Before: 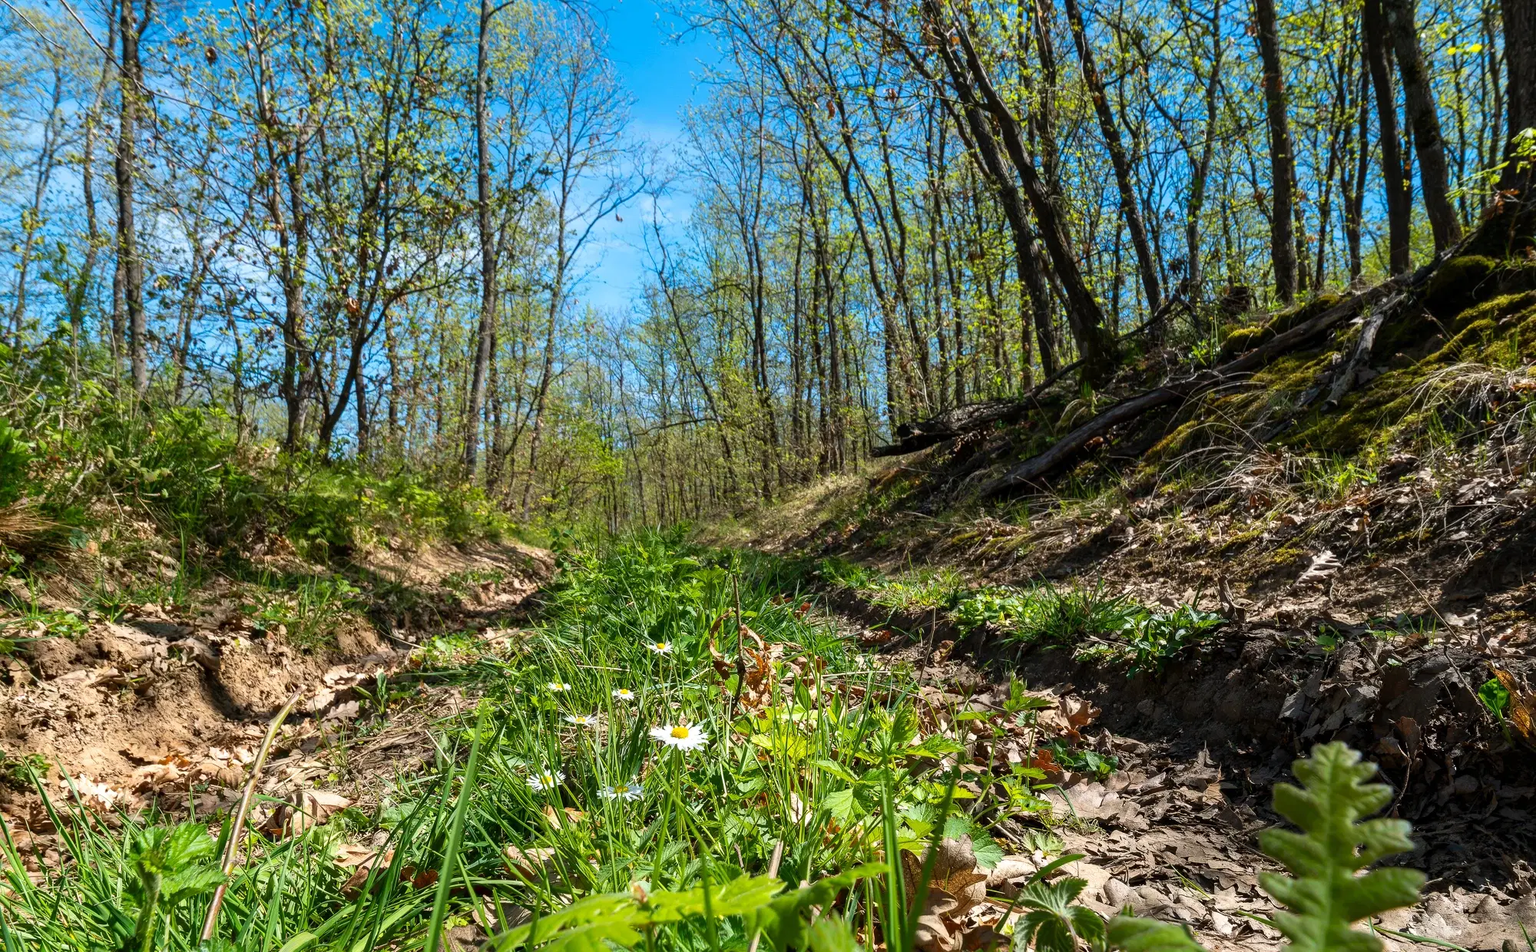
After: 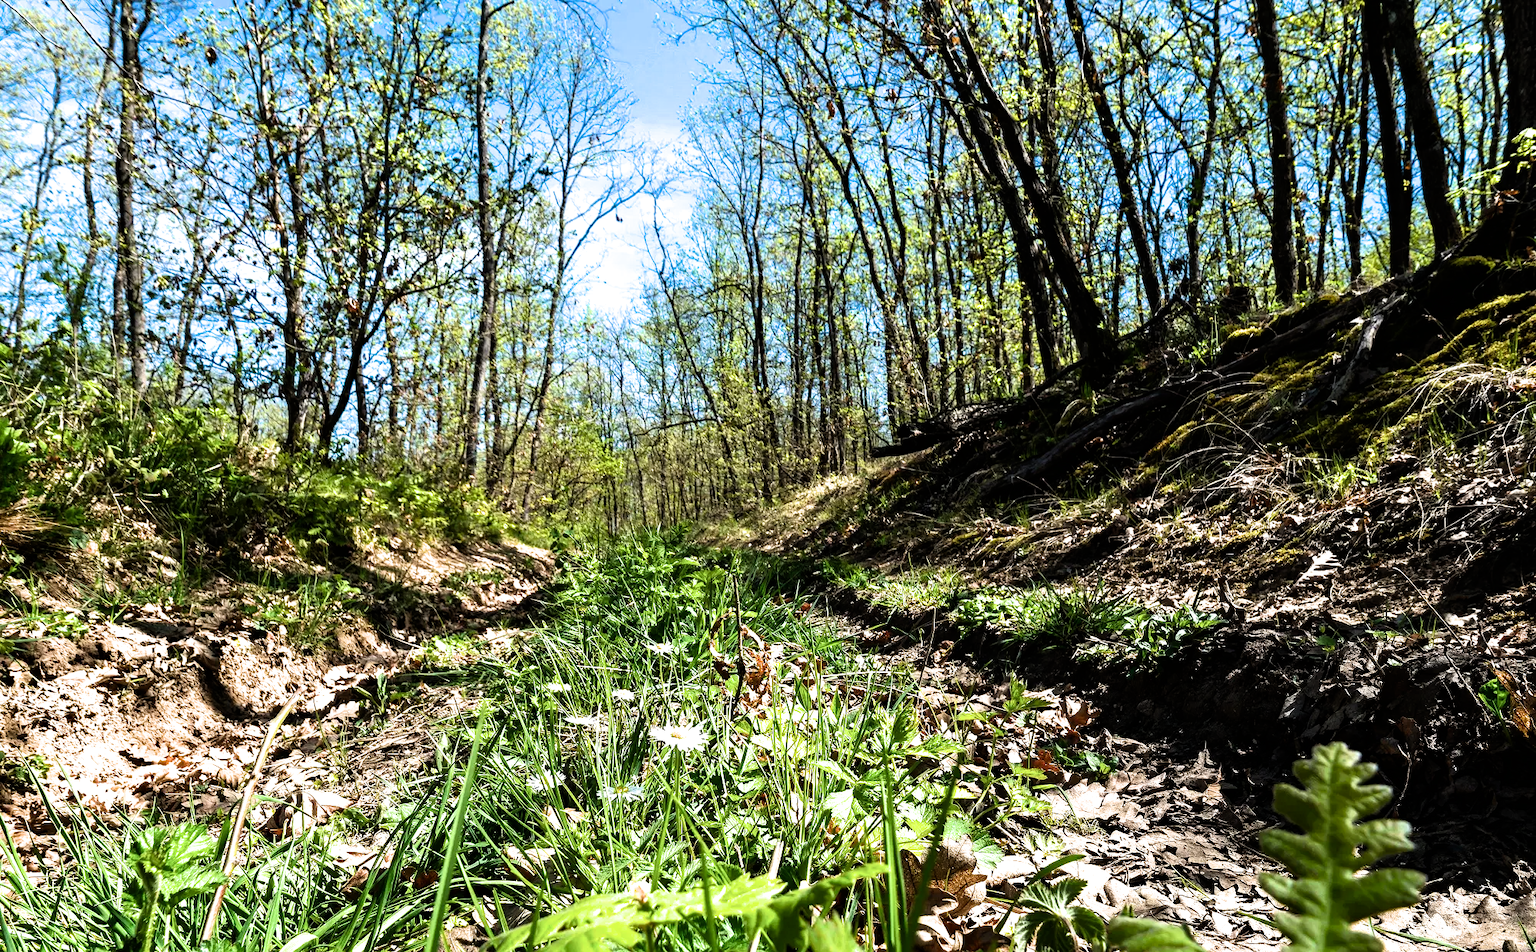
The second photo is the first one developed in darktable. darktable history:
filmic rgb: white relative exposure 2.2 EV, hardness 6.97
tone equalizer: -8 EV -0.417 EV, -7 EV -0.389 EV, -6 EV -0.333 EV, -5 EV -0.222 EV, -3 EV 0.222 EV, -2 EV 0.333 EV, -1 EV 0.389 EV, +0 EV 0.417 EV, edges refinement/feathering 500, mask exposure compensation -1.57 EV, preserve details no
haze removal: compatibility mode true, adaptive false
exposure: exposure 0.2 EV, compensate highlight preservation false
